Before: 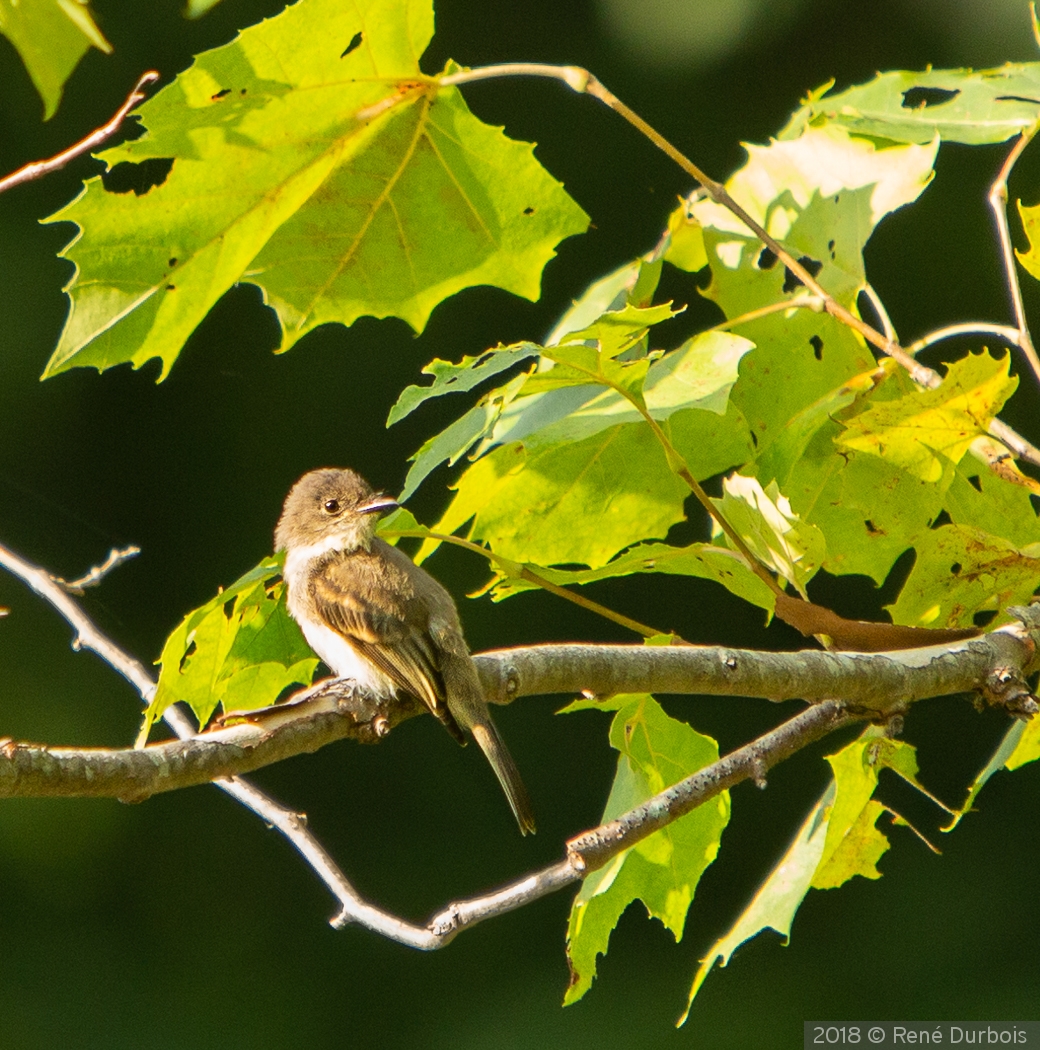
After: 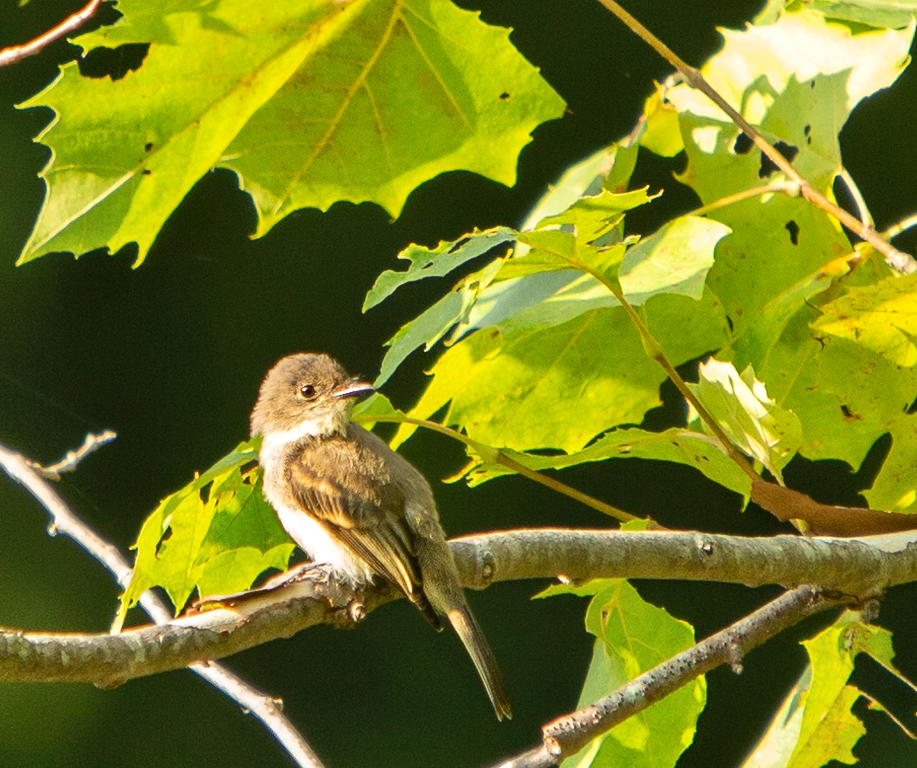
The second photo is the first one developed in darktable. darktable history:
exposure: exposure 0.127 EV, compensate exposure bias true, compensate highlight preservation false
shadows and highlights: soften with gaussian
crop and rotate: left 2.374%, top 10.988%, right 9.398%, bottom 15.791%
